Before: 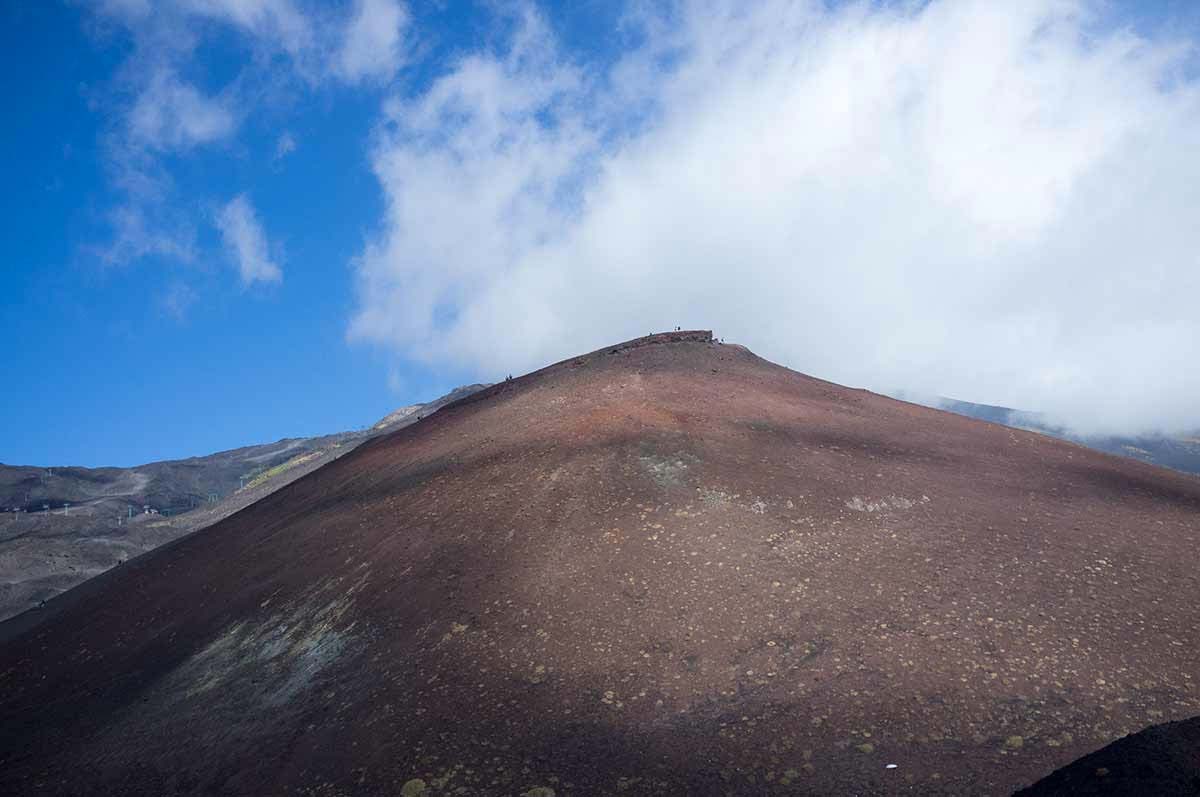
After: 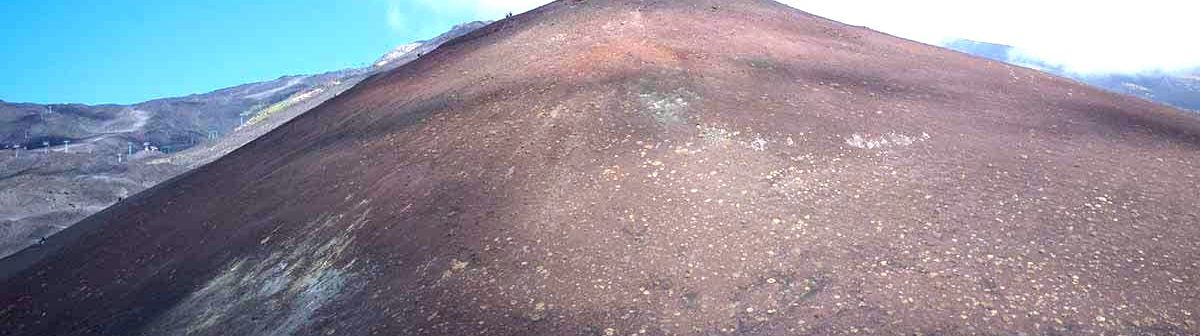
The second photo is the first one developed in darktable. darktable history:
exposure: black level correction 0.001, exposure 1.3 EV, compensate highlight preservation false
white balance: red 0.98, blue 1.034
crop: top 45.551%, bottom 12.262%
